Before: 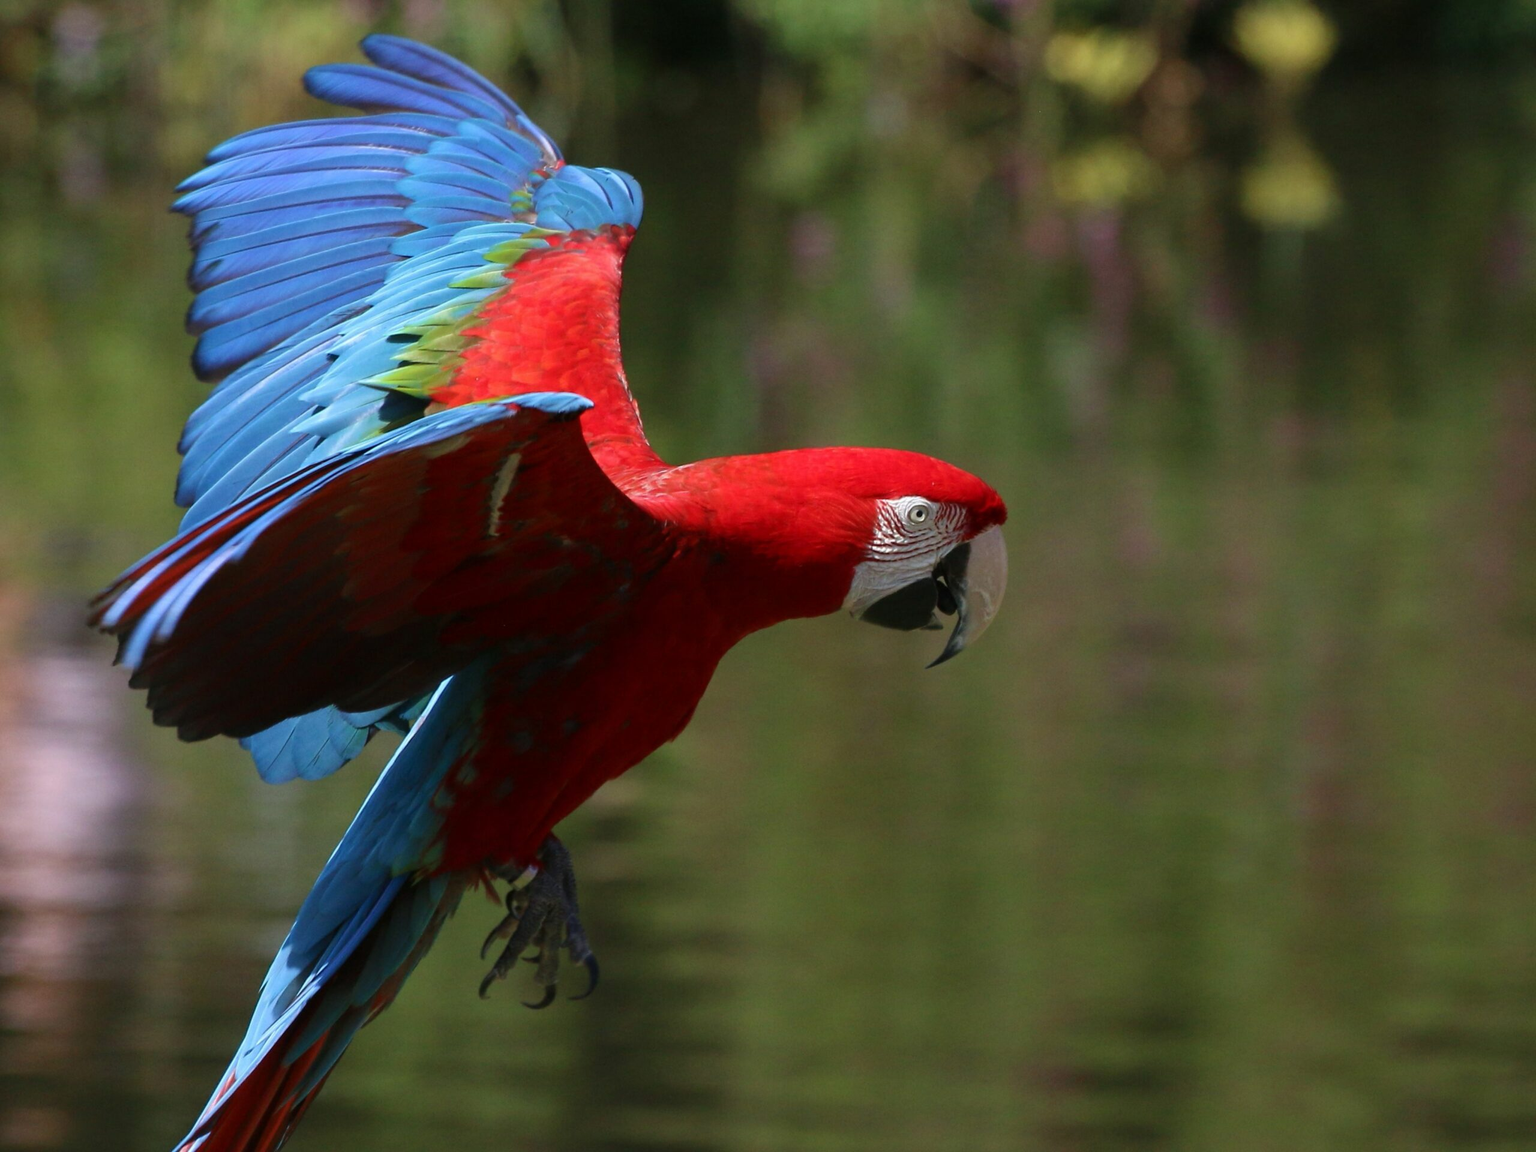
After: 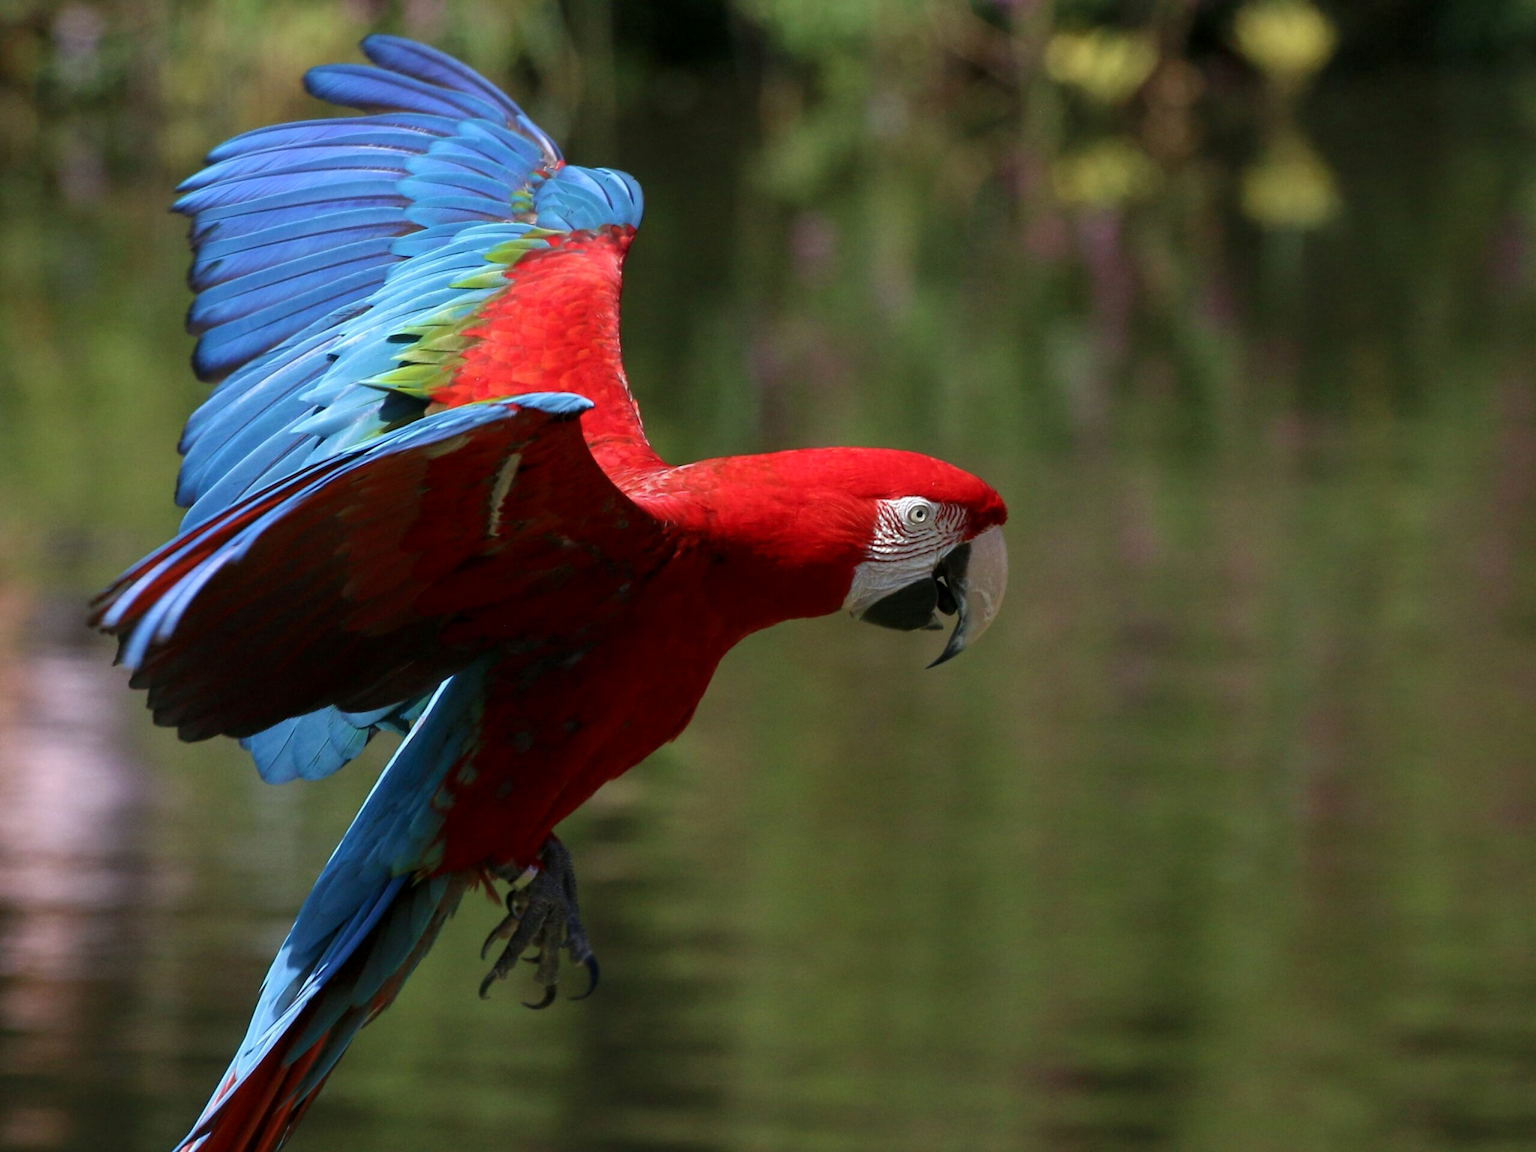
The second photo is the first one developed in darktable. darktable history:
local contrast: highlights 101%, shadows 103%, detail 120%, midtone range 0.2
